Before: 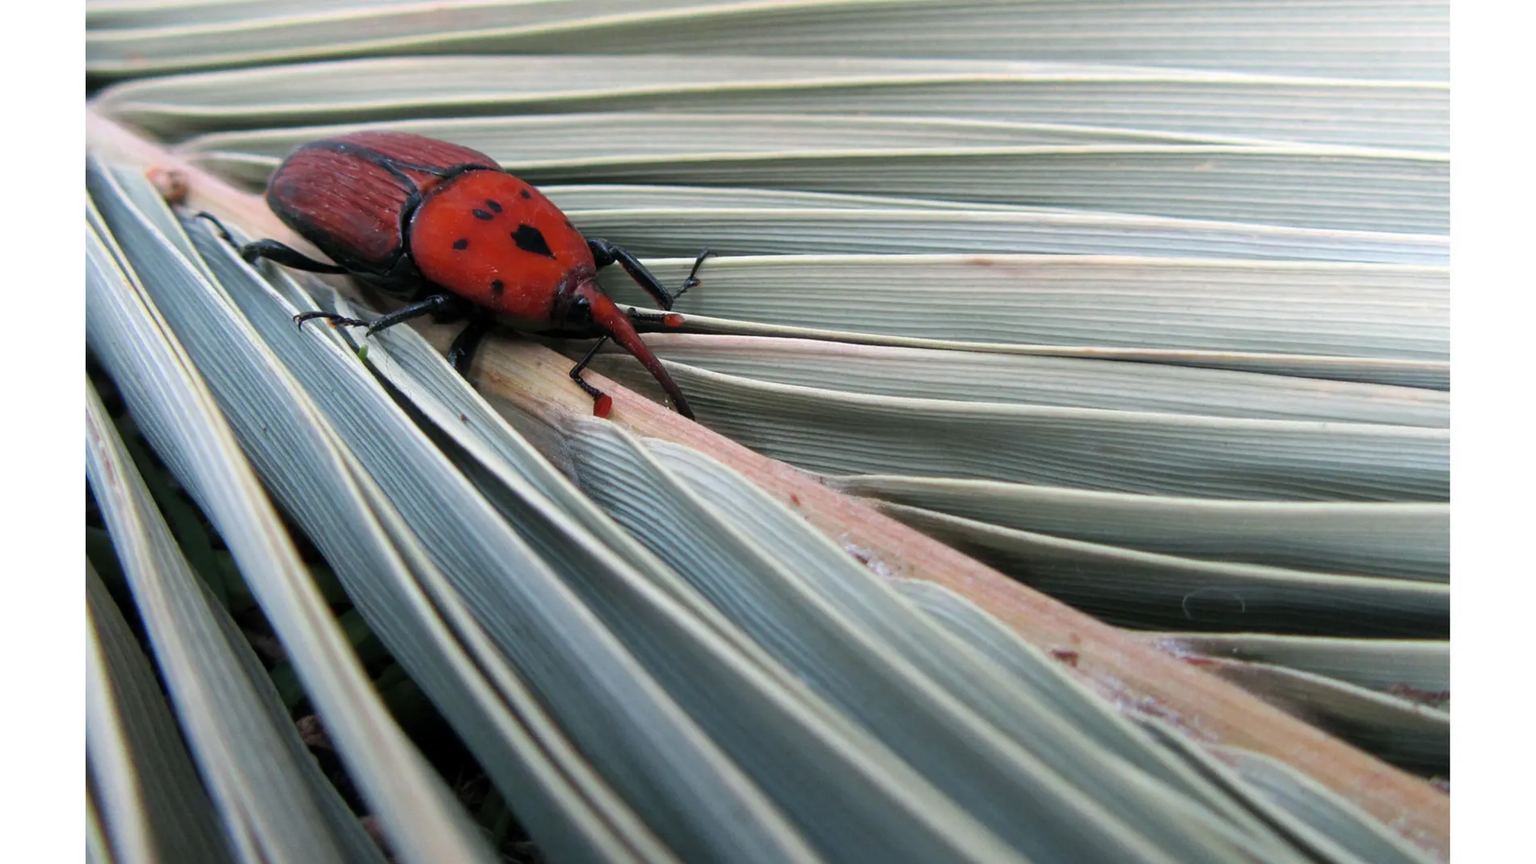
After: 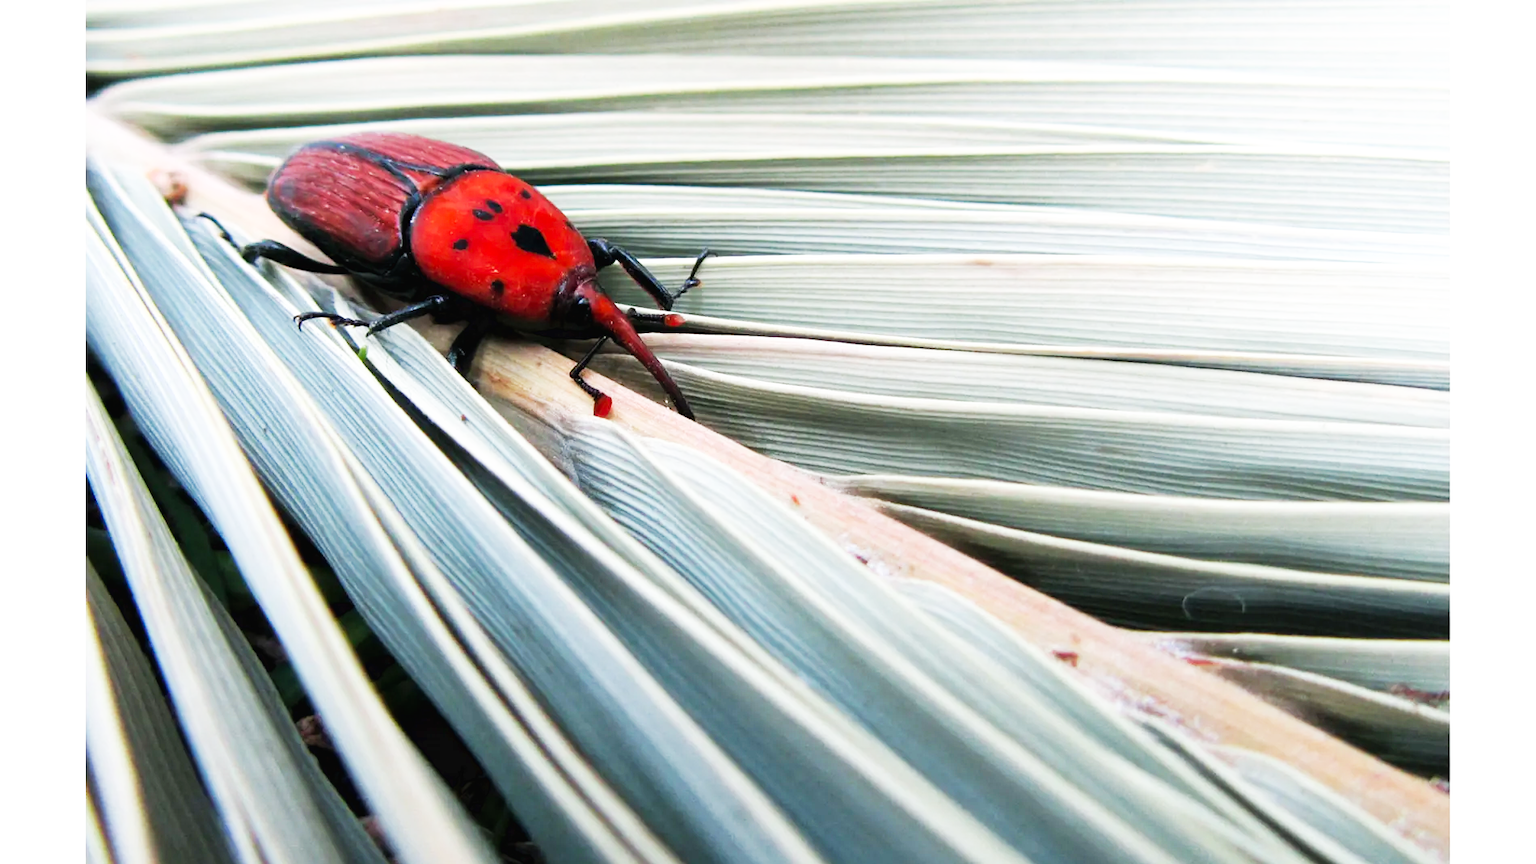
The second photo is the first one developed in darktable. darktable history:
tone curve: curves: ch0 [(0, 0) (0.15, 0.17) (0.452, 0.437) (0.611, 0.588) (0.751, 0.749) (1, 1)]; ch1 [(0, 0) (0.325, 0.327) (0.412, 0.45) (0.453, 0.484) (0.5, 0.501) (0.541, 0.55) (0.617, 0.612) (0.695, 0.697) (1, 1)]; ch2 [(0, 0) (0.386, 0.397) (0.452, 0.459) (0.505, 0.498) (0.524, 0.547) (0.574, 0.566) (0.633, 0.641) (1, 1)], preserve colors none
base curve: curves: ch0 [(0, 0.003) (0.001, 0.002) (0.006, 0.004) (0.02, 0.022) (0.048, 0.086) (0.094, 0.234) (0.162, 0.431) (0.258, 0.629) (0.385, 0.8) (0.548, 0.918) (0.751, 0.988) (1, 1)], preserve colors none
